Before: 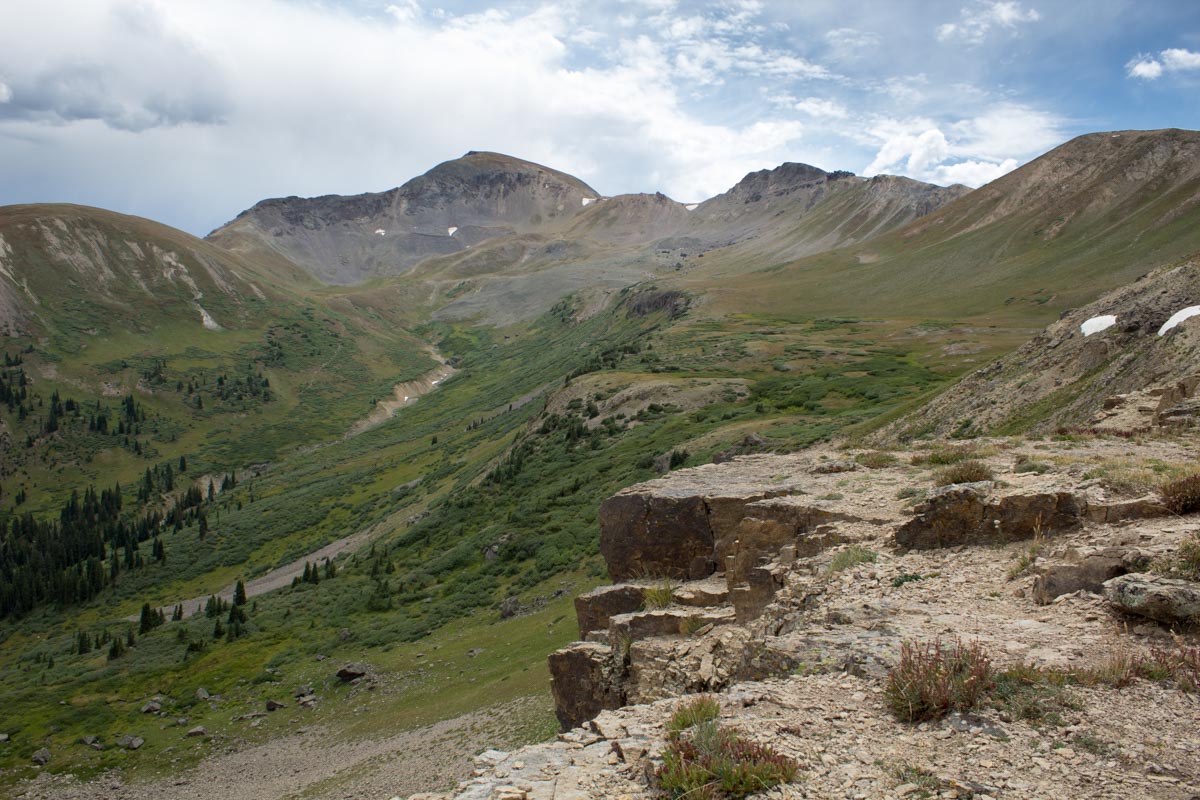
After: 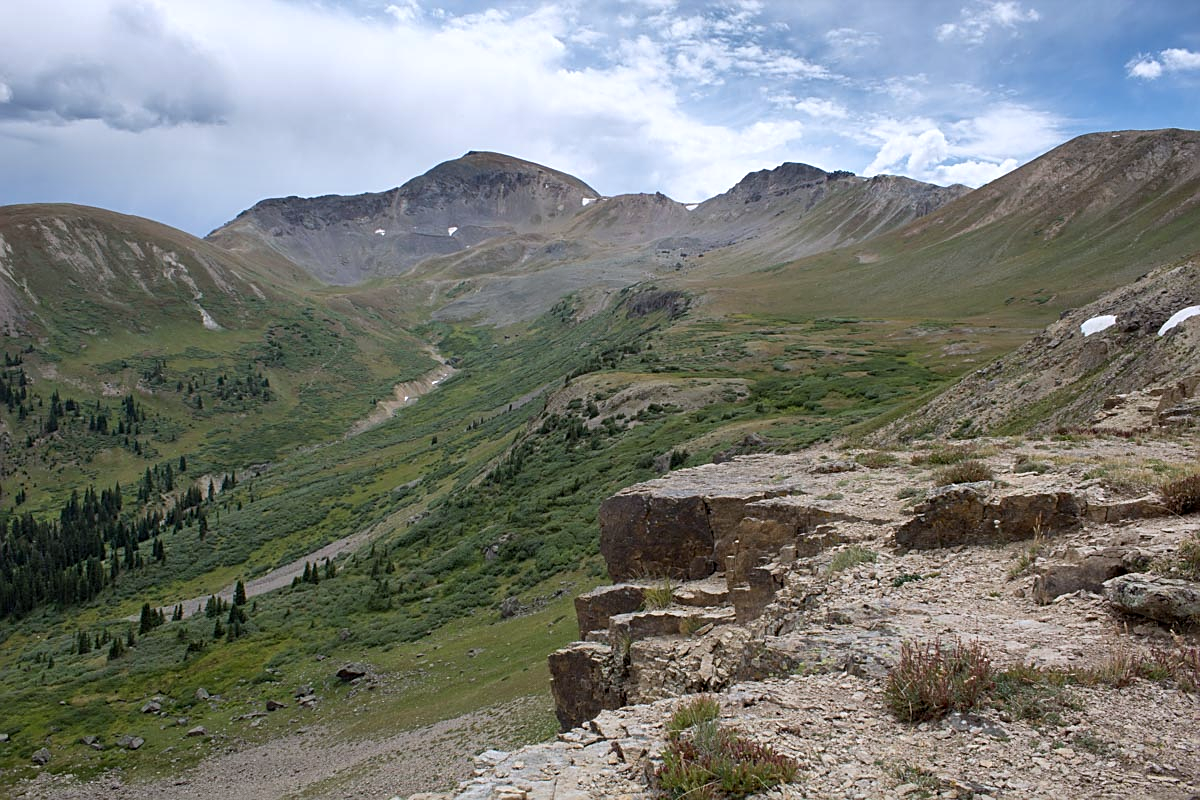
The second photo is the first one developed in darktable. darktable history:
shadows and highlights: shadows 49, highlights -41, soften with gaussian
sharpen: on, module defaults
color calibration: illuminant as shot in camera, x 0.358, y 0.373, temperature 4628.91 K
